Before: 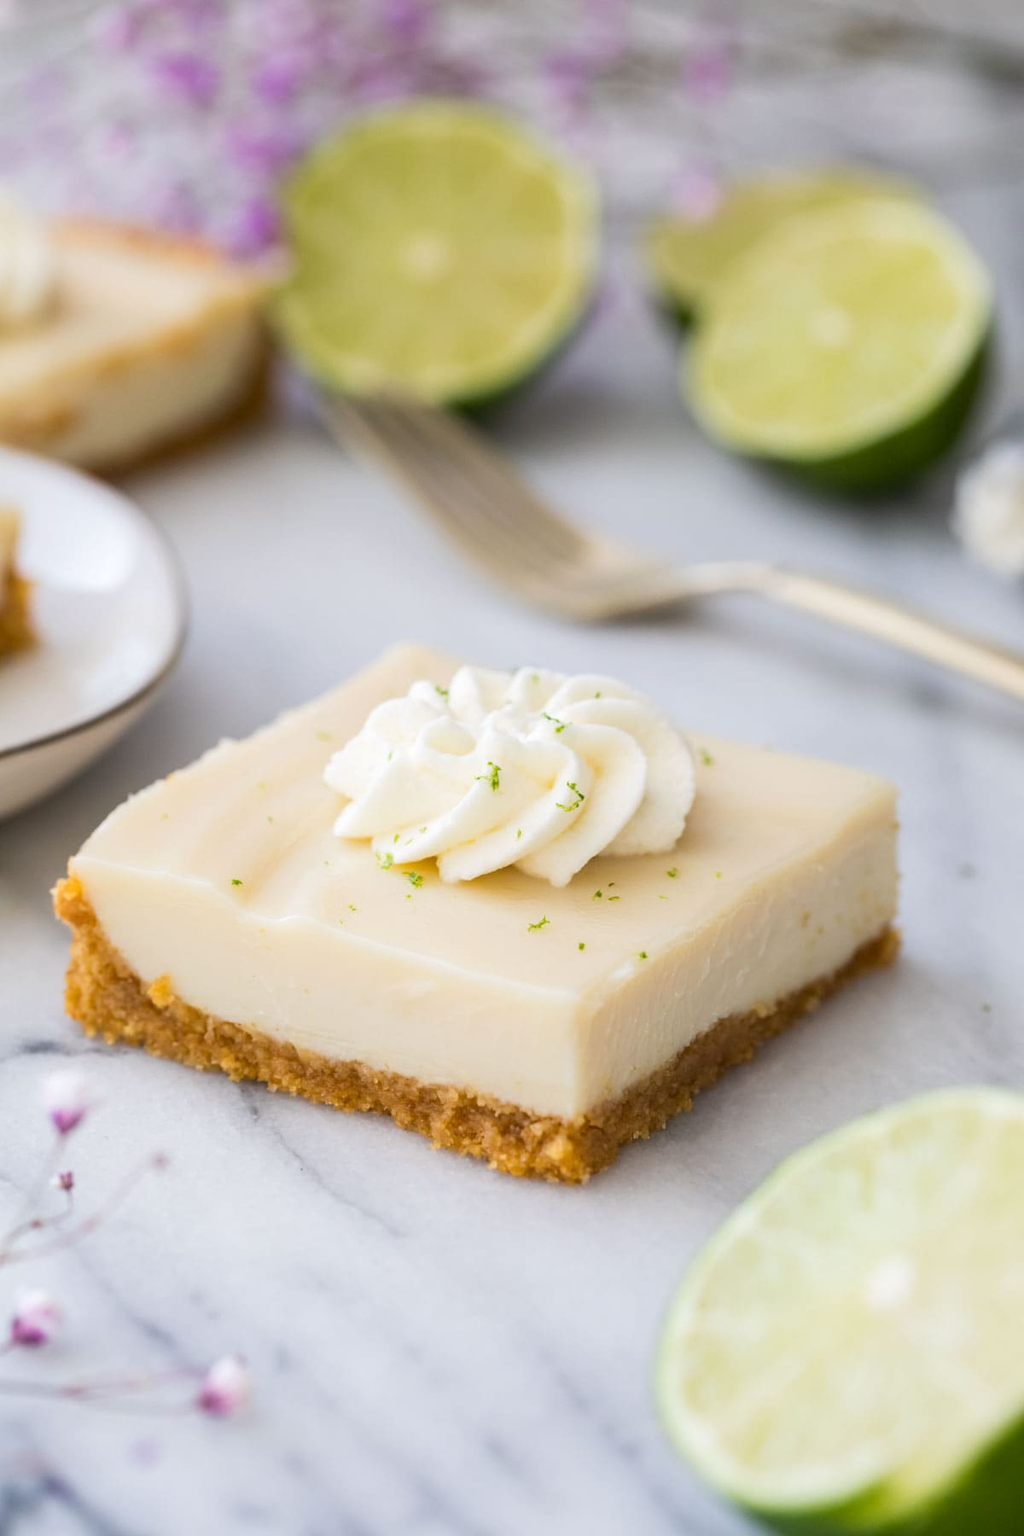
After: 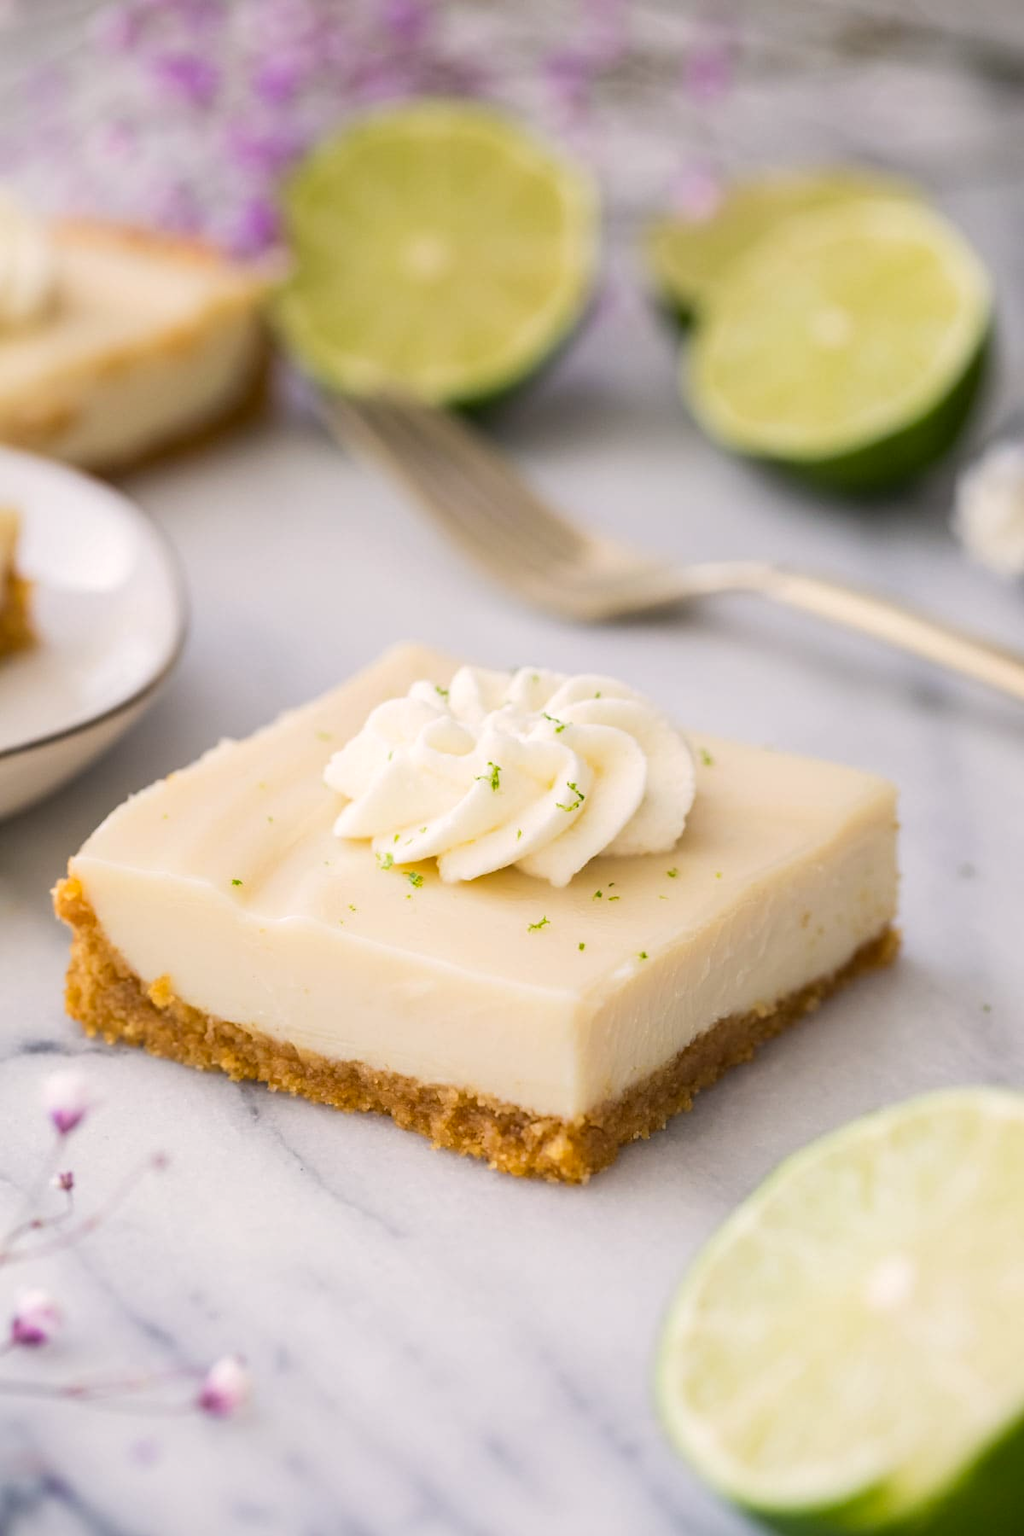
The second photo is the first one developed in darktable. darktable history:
color correction: highlights a* 3.62, highlights b* 5.08
vignetting: fall-off start 99.51%, saturation 0.045
